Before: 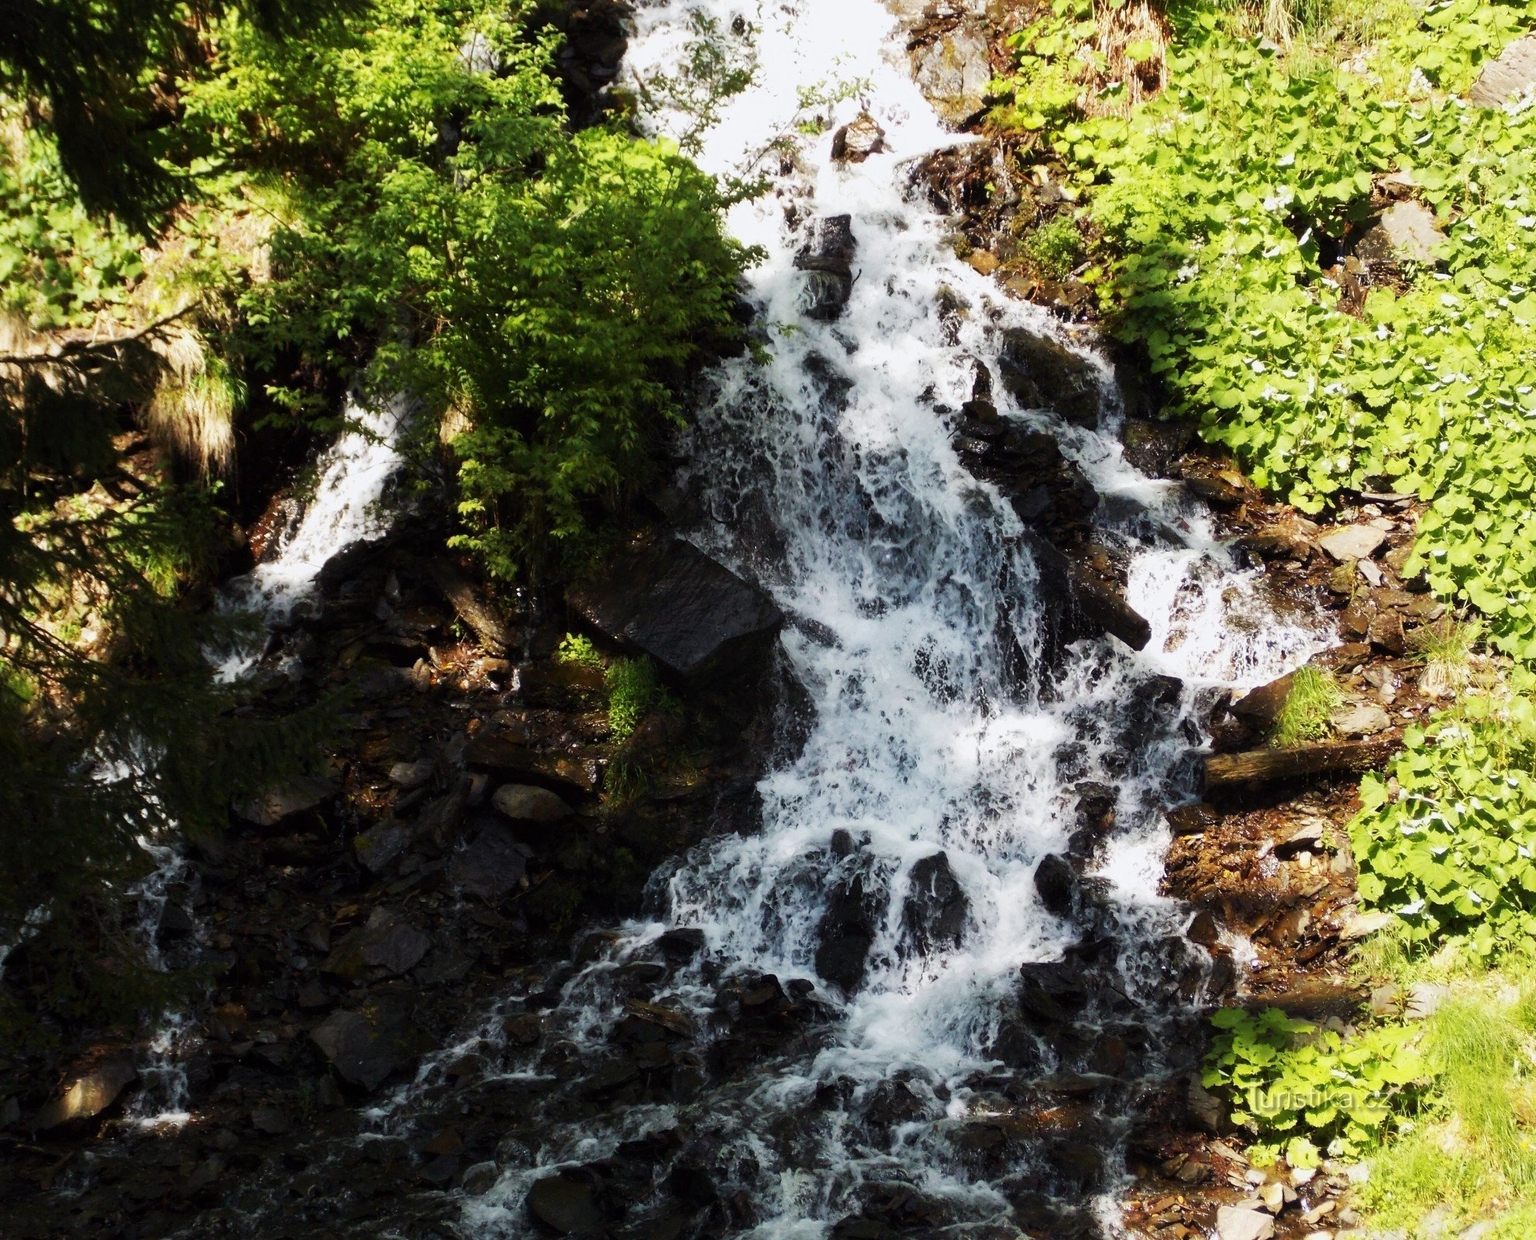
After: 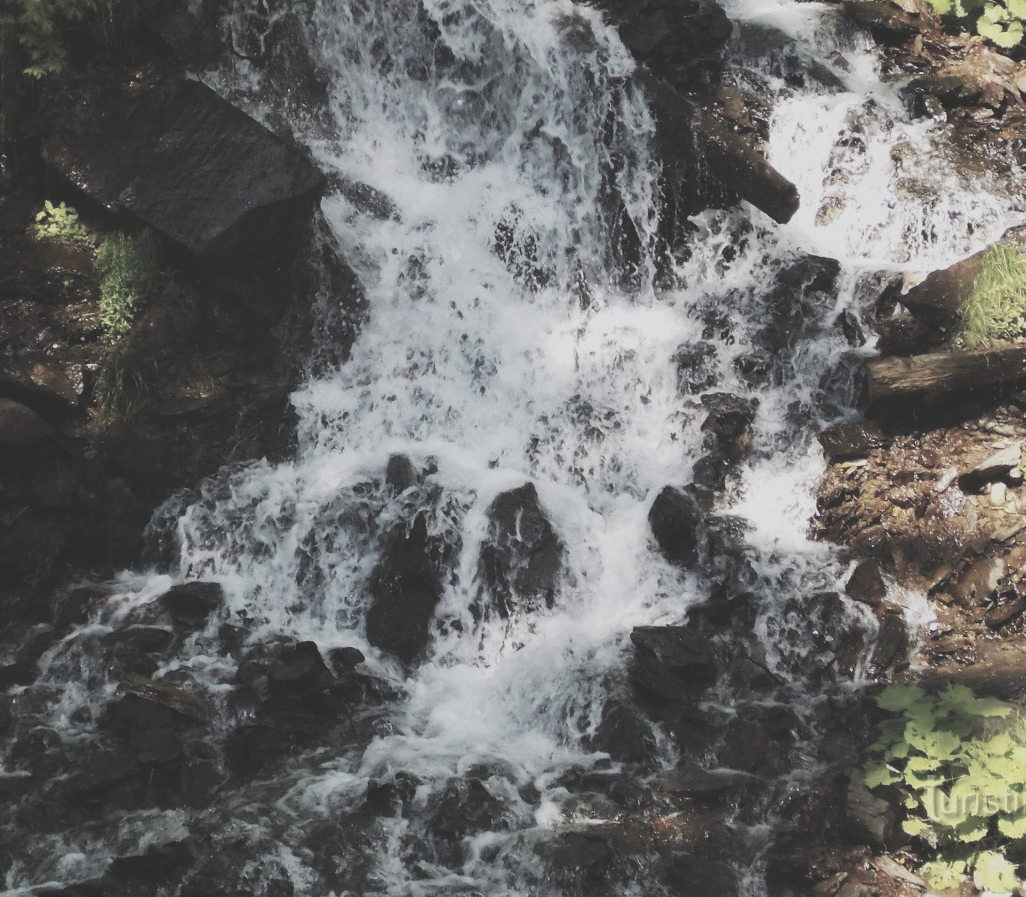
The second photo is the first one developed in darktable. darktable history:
exposure: black level correction -0.015, exposure -0.517 EV, compensate highlight preservation false
crop: left 34.625%, top 38.512%, right 13.59%, bottom 5.423%
contrast brightness saturation: brightness 0.184, saturation -0.495
